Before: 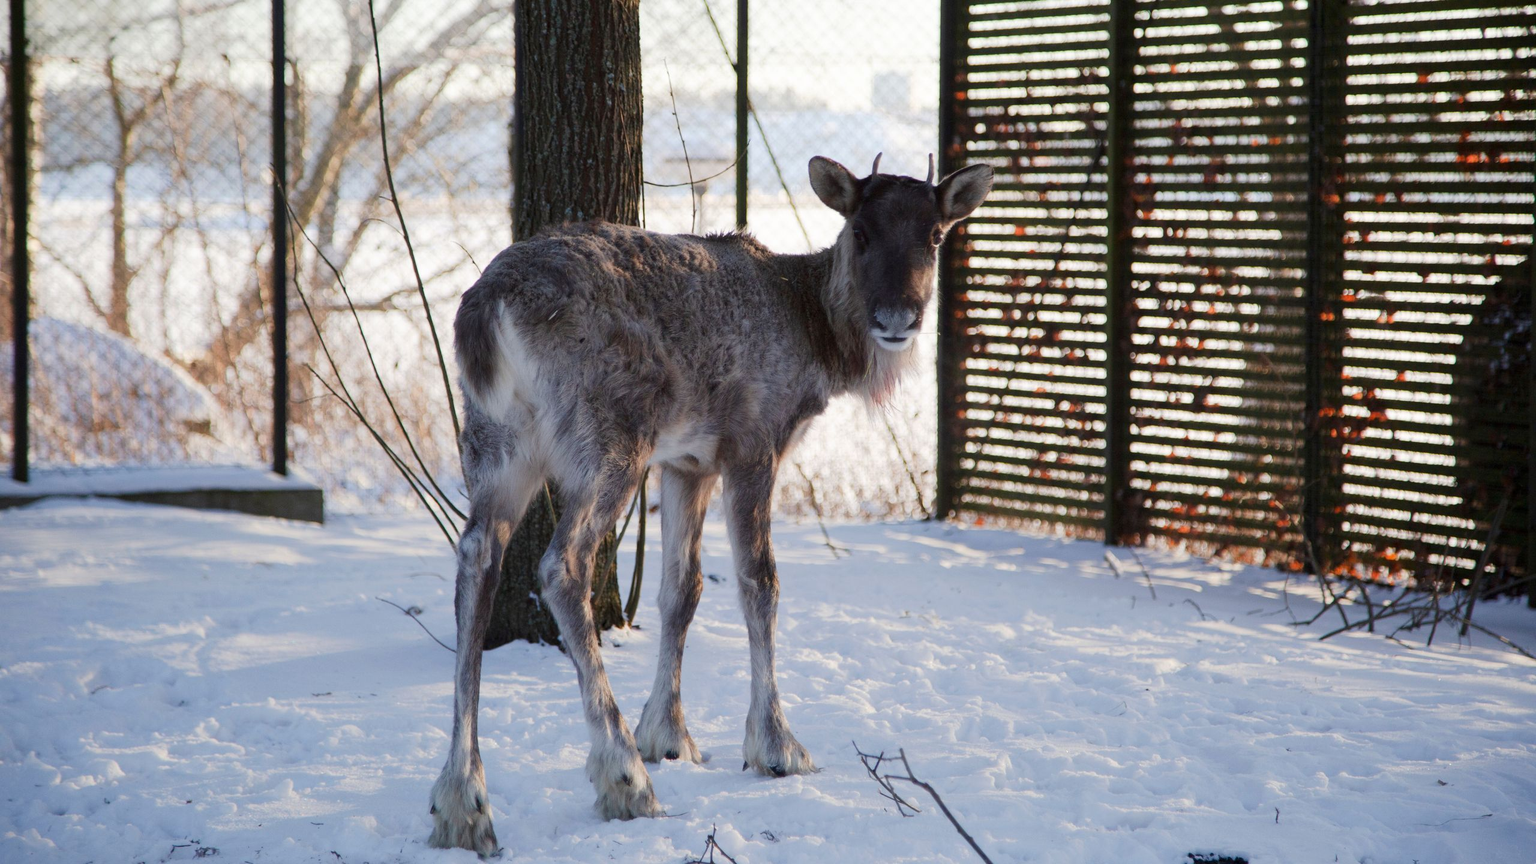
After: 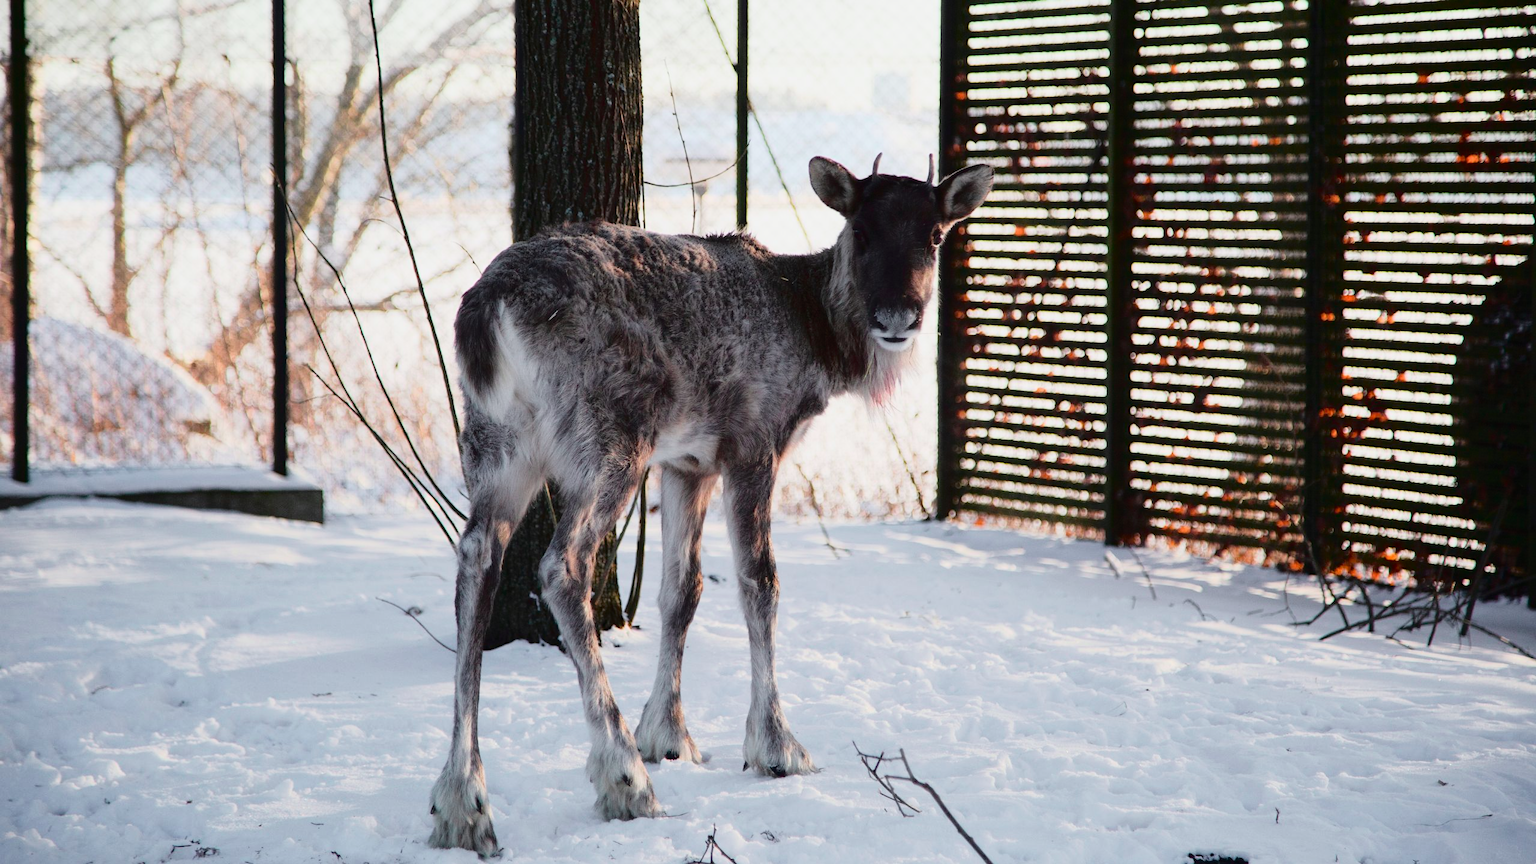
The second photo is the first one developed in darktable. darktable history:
tone curve: curves: ch0 [(0, 0.014) (0.17, 0.099) (0.398, 0.423) (0.728, 0.808) (0.877, 0.91) (0.99, 0.955)]; ch1 [(0, 0) (0.377, 0.325) (0.493, 0.491) (0.505, 0.504) (0.515, 0.515) (0.554, 0.575) (0.623, 0.643) (0.701, 0.718) (1, 1)]; ch2 [(0, 0) (0.423, 0.453) (0.481, 0.485) (0.501, 0.501) (0.531, 0.527) (0.586, 0.597) (0.663, 0.706) (0.717, 0.753) (1, 0.991)], color space Lab, independent channels
